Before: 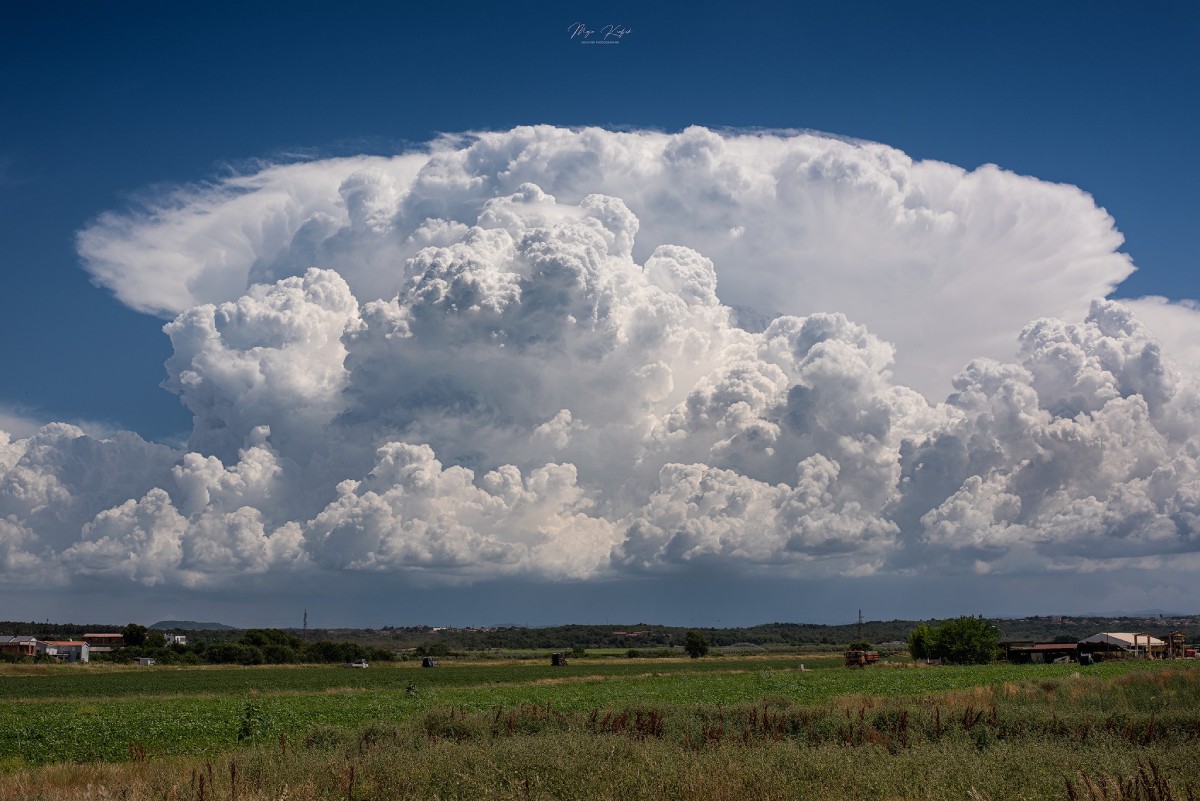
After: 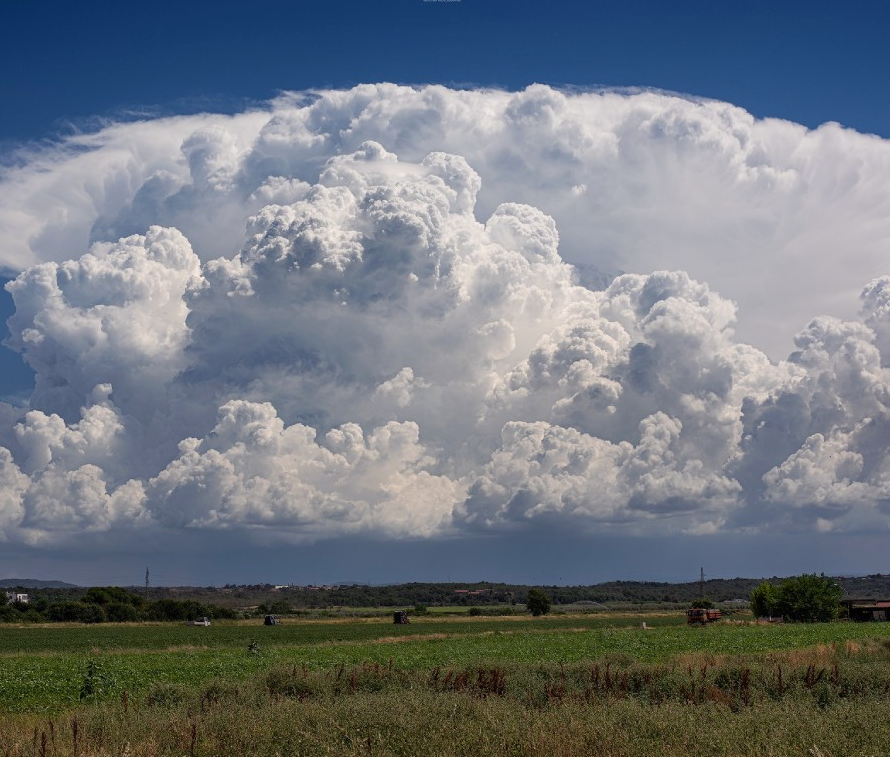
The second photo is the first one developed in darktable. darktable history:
crop and rotate: left 13.227%, top 5.382%, right 12.589%
color balance rgb: shadows lift › chroma 3.351%, shadows lift › hue 280.93°, perceptual saturation grading › global saturation 0.279%
